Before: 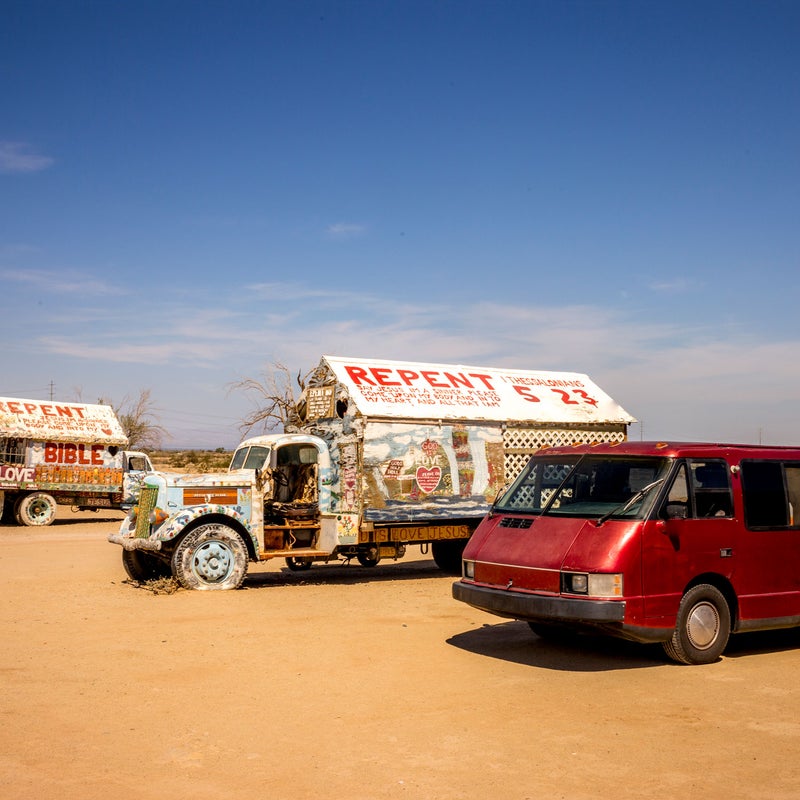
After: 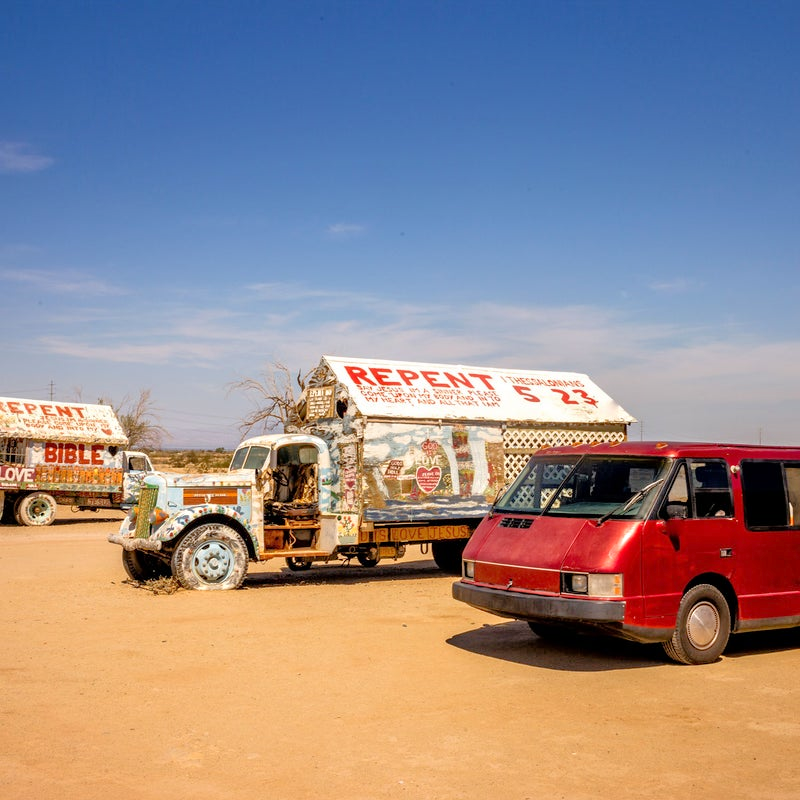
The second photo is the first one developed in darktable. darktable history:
tone equalizer: -7 EV 0.158 EV, -6 EV 0.627 EV, -5 EV 1.18 EV, -4 EV 1.32 EV, -3 EV 1.13 EV, -2 EV 0.6 EV, -1 EV 0.156 EV, smoothing 1
